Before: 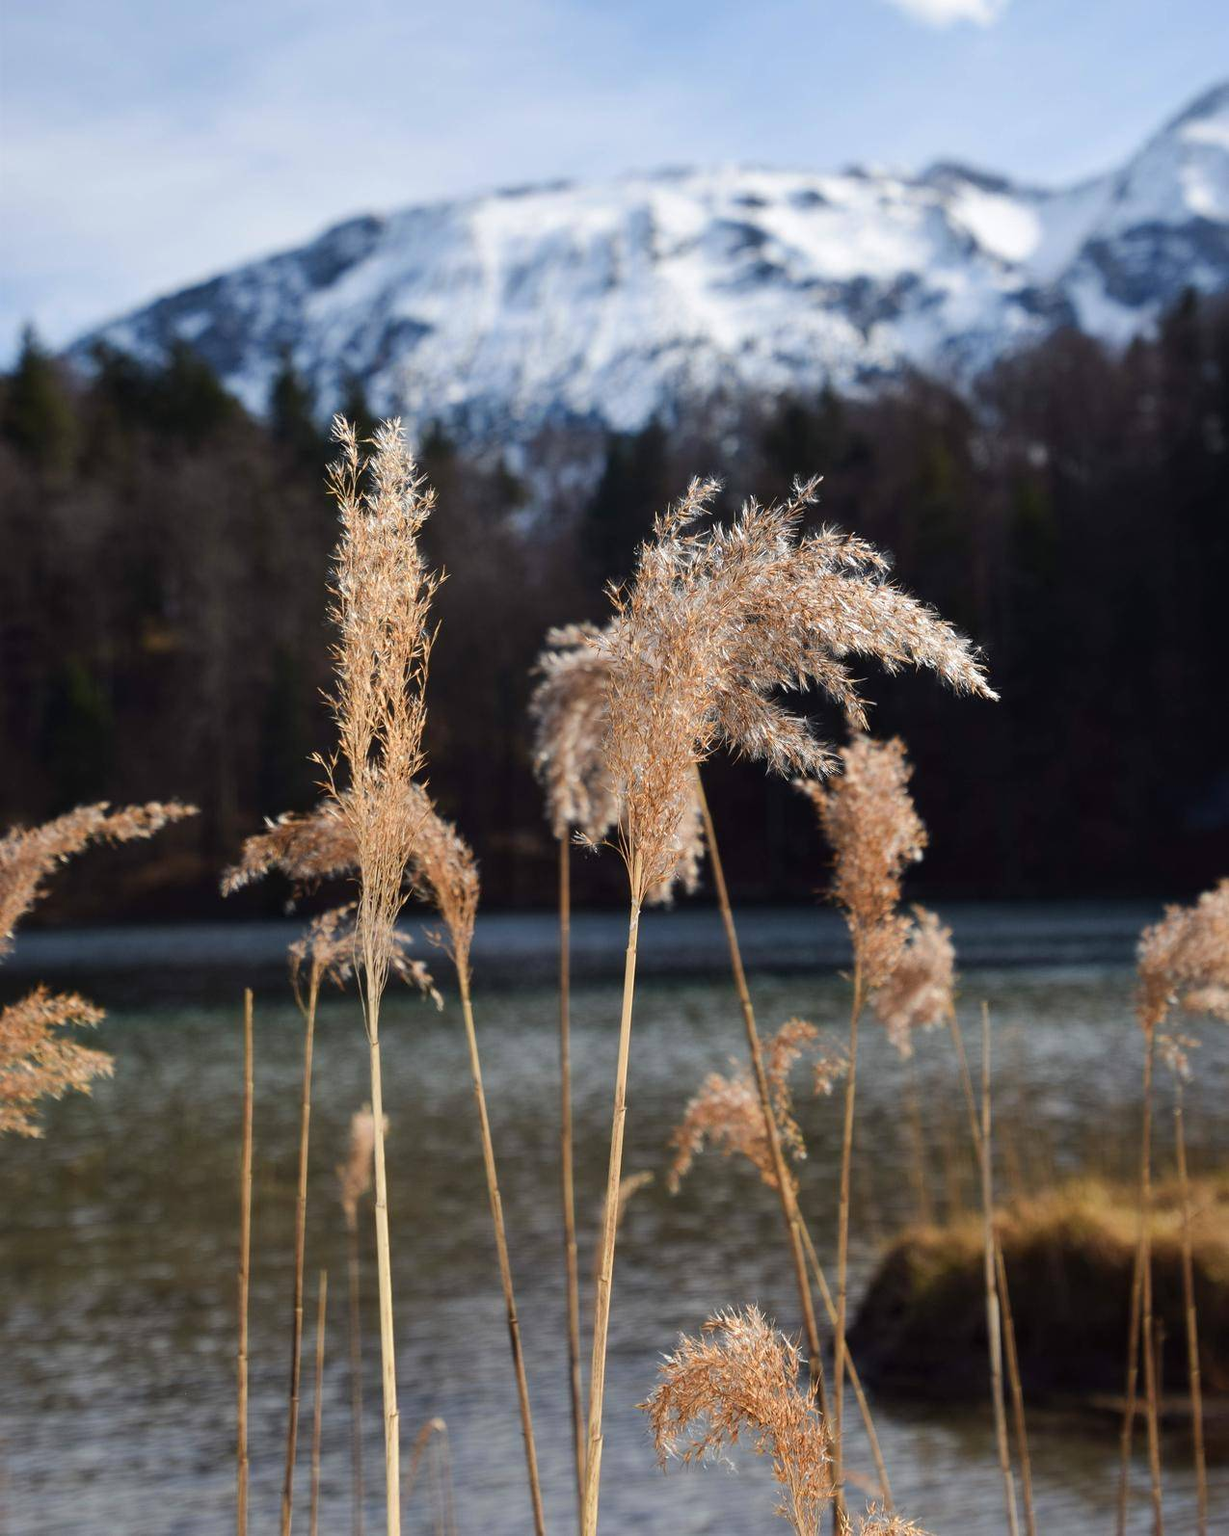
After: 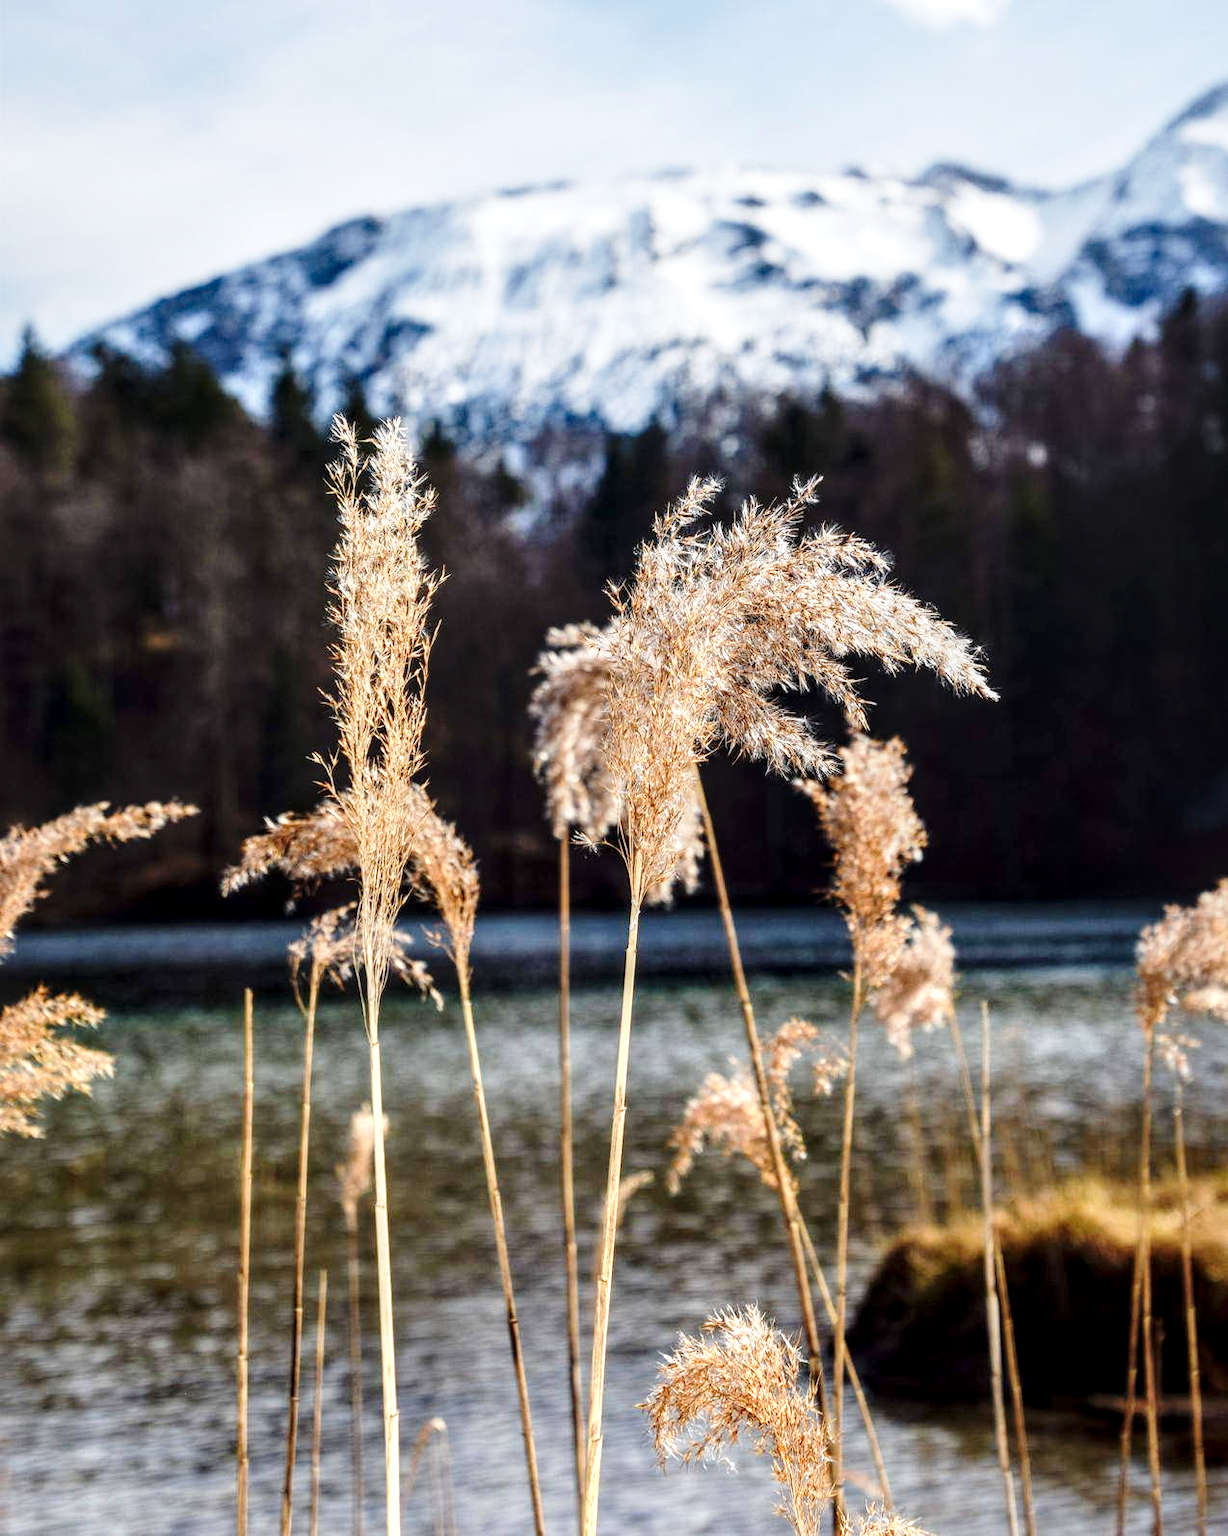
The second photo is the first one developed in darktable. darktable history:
local contrast: detail 150%
base curve: curves: ch0 [(0, 0) (0.028, 0.03) (0.121, 0.232) (0.46, 0.748) (0.859, 0.968) (1, 1)], preserve colors none
